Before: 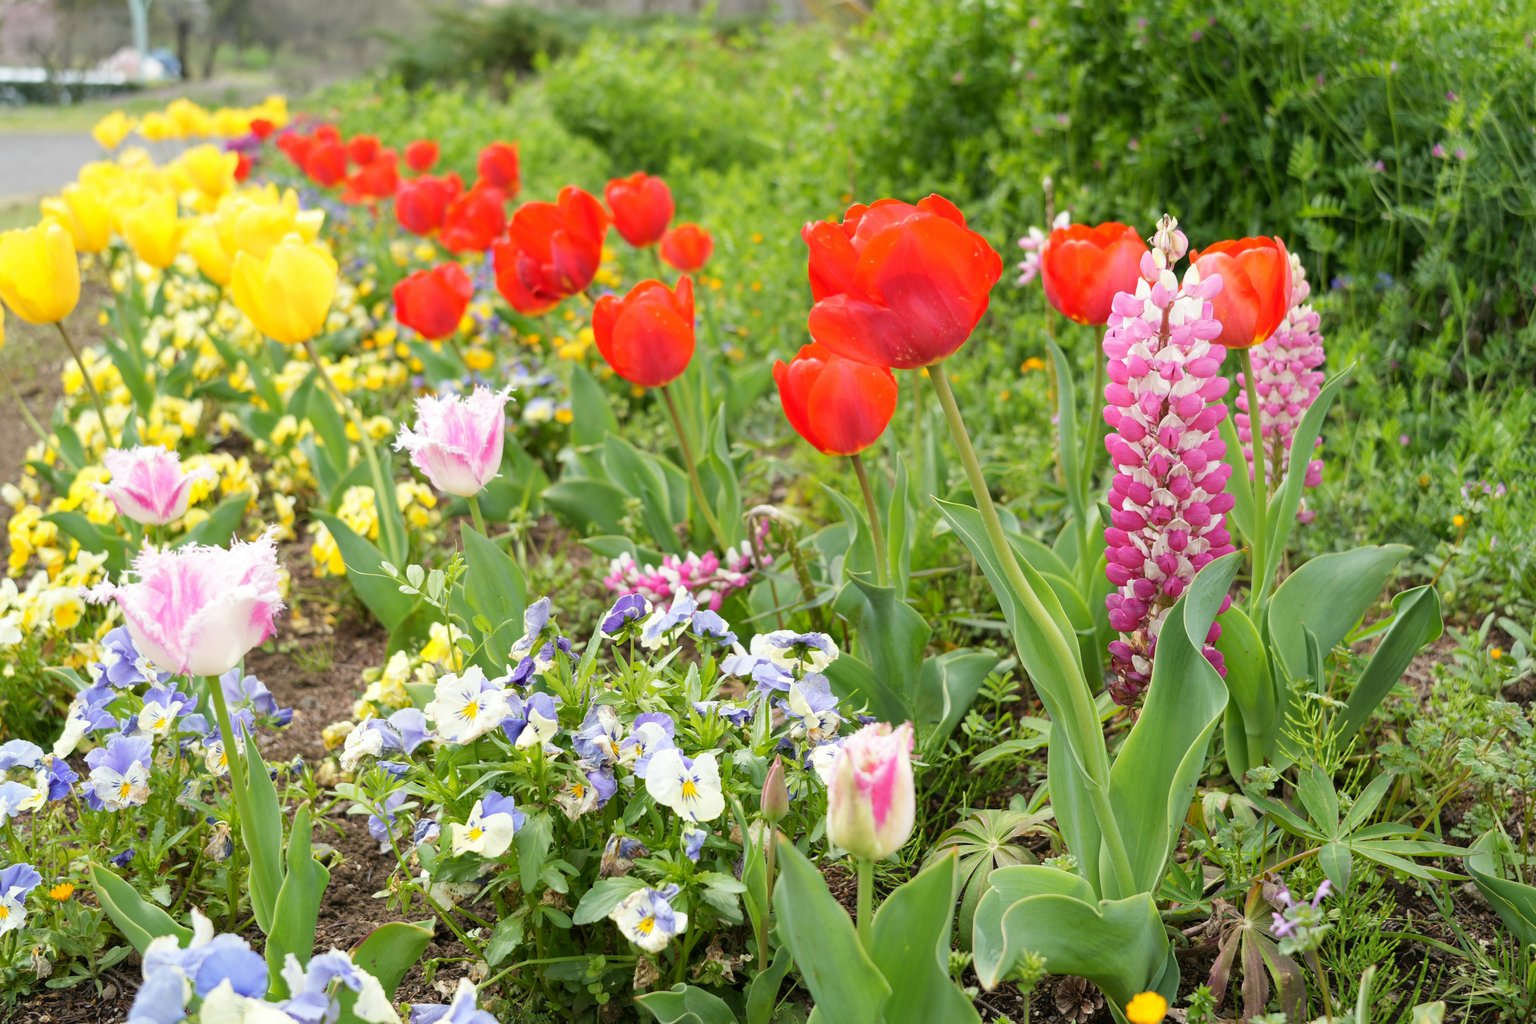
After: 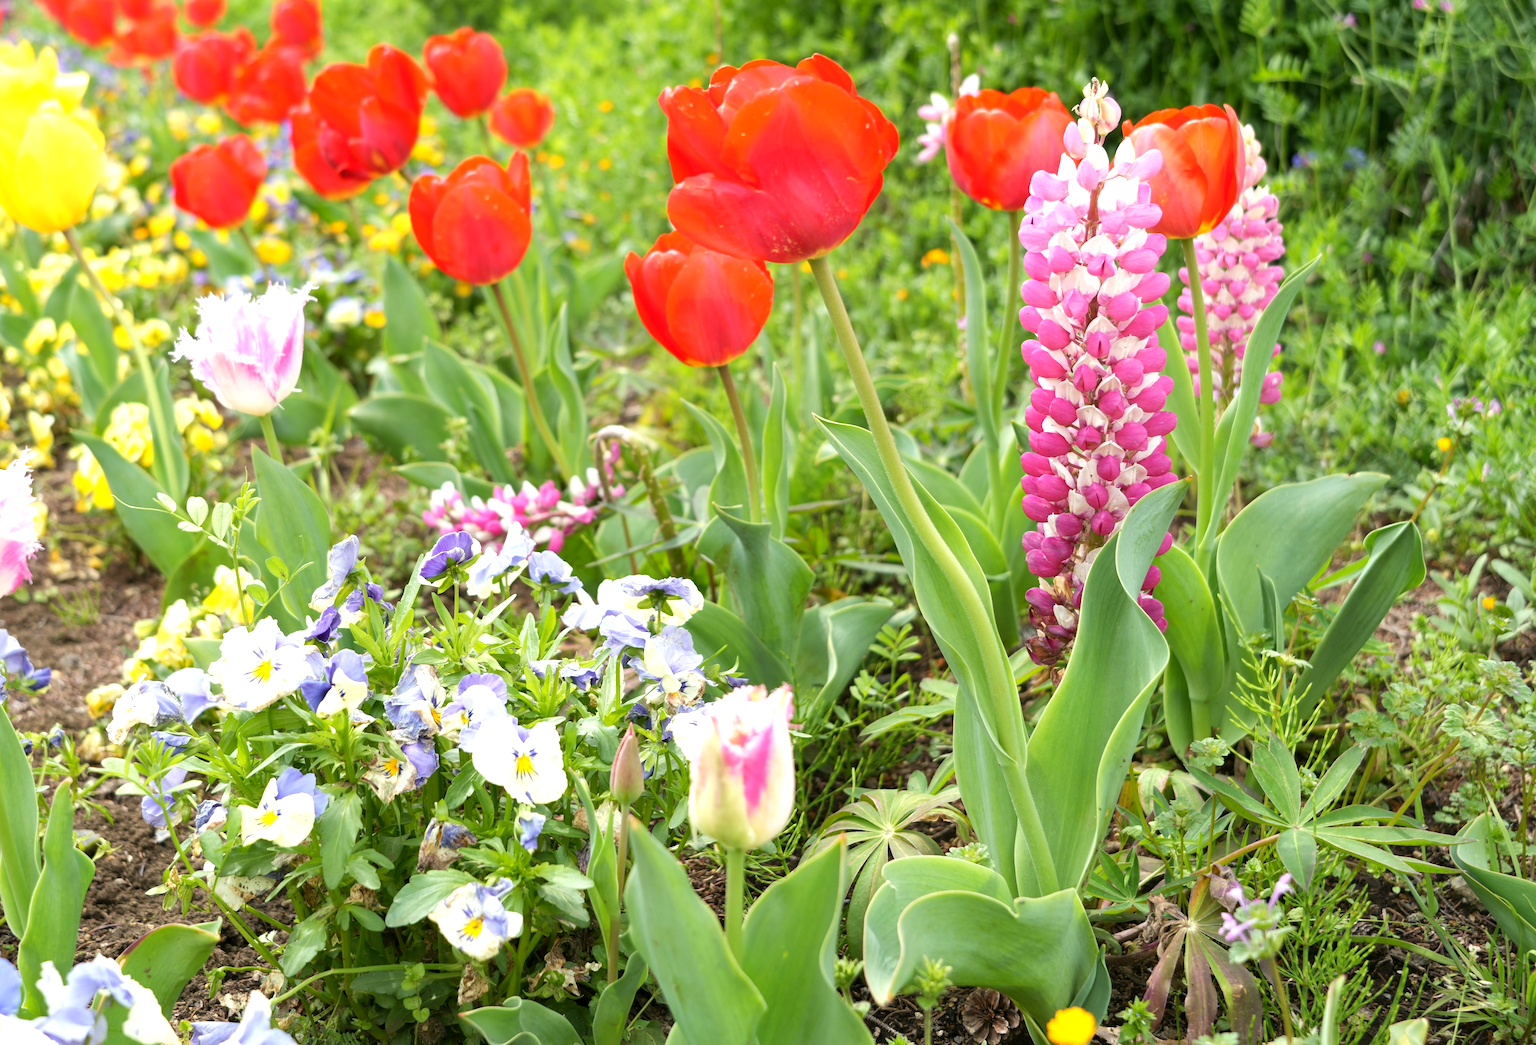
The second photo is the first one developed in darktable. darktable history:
exposure: black level correction 0.001, exposure 0.498 EV, compensate highlight preservation false
crop: left 16.315%, top 14.59%
